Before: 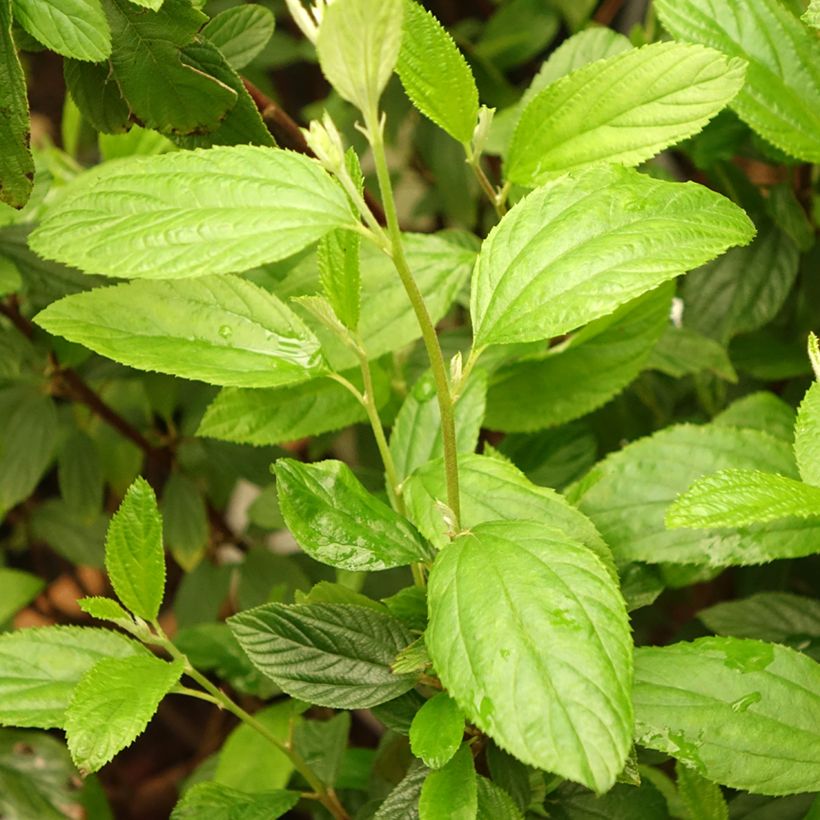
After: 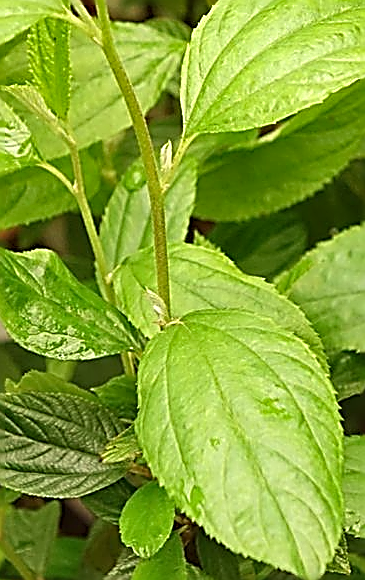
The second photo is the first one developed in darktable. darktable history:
crop: left 35.406%, top 25.841%, right 20.038%, bottom 3.37%
shadows and highlights: low approximation 0.01, soften with gaussian
sharpen: amount 1.866
